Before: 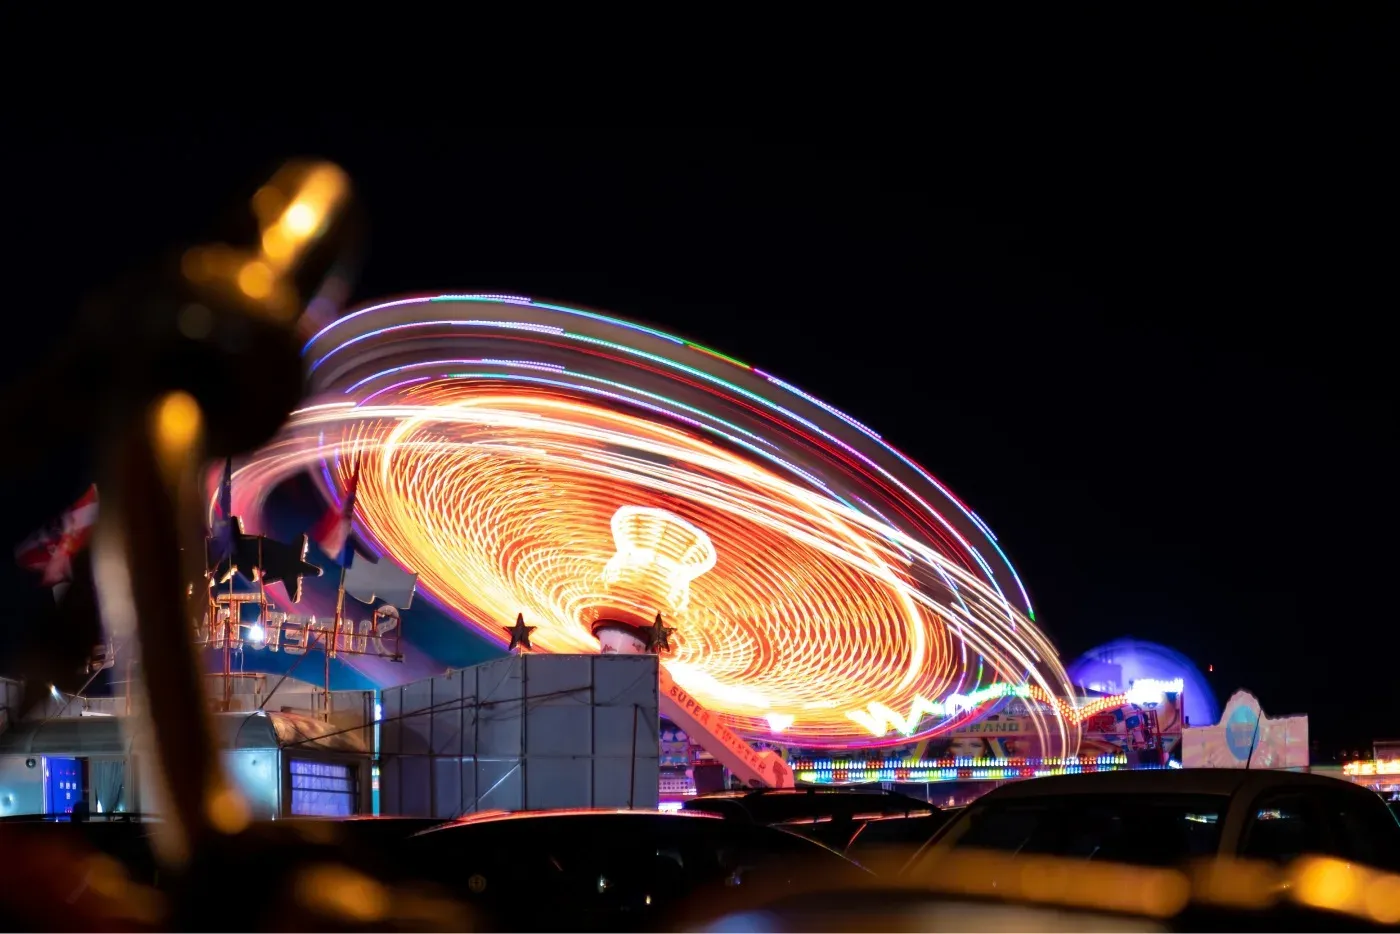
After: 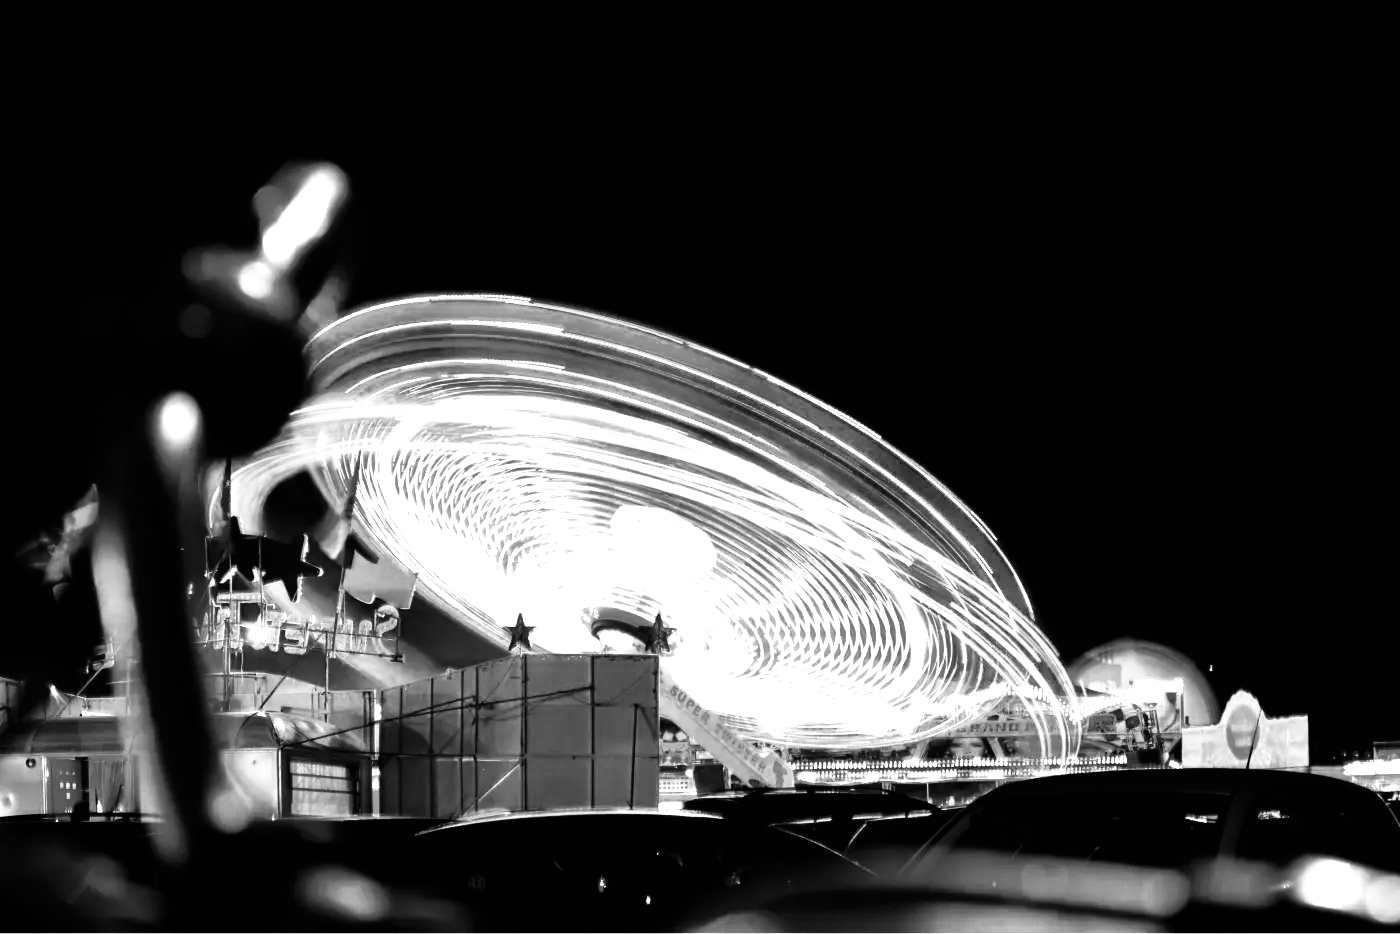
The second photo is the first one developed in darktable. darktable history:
color zones: curves: ch0 [(0.002, 0.593) (0.143, 0.417) (0.285, 0.541) (0.455, 0.289) (0.608, 0.327) (0.727, 0.283) (0.869, 0.571) (1, 0.603)]; ch1 [(0, 0) (0.143, 0) (0.286, 0) (0.429, 0) (0.571, 0) (0.714, 0) (0.857, 0)]
exposure: exposure 0.367 EV, compensate exposure bias true, compensate highlight preservation false
contrast brightness saturation: contrast 0.199, brightness -0.103, saturation 0.102
base curve: curves: ch0 [(0, 0) (0.007, 0.004) (0.027, 0.03) (0.046, 0.07) (0.207, 0.54) (0.442, 0.872) (0.673, 0.972) (1, 1)], preserve colors none
shadows and highlights: on, module defaults
